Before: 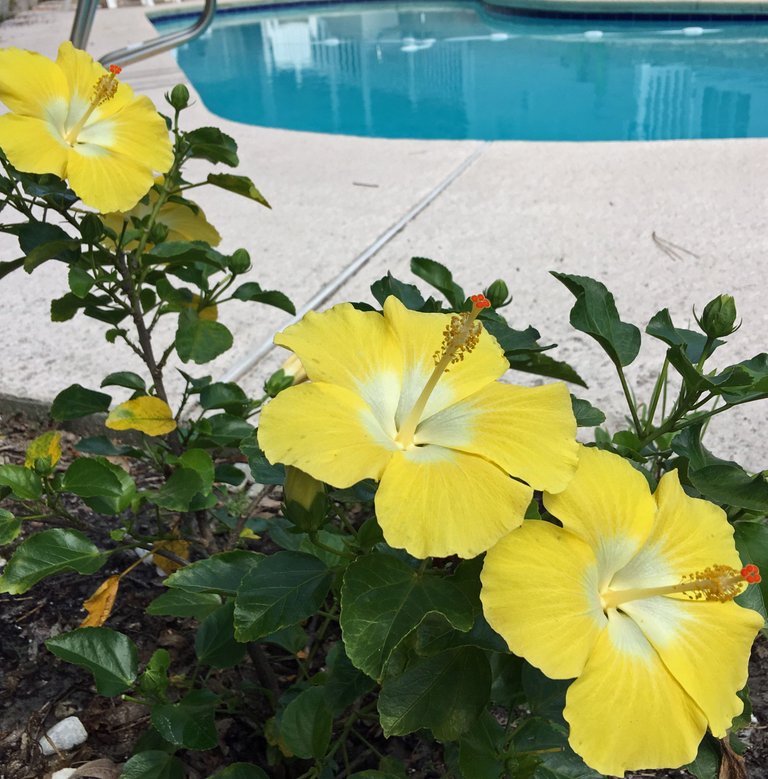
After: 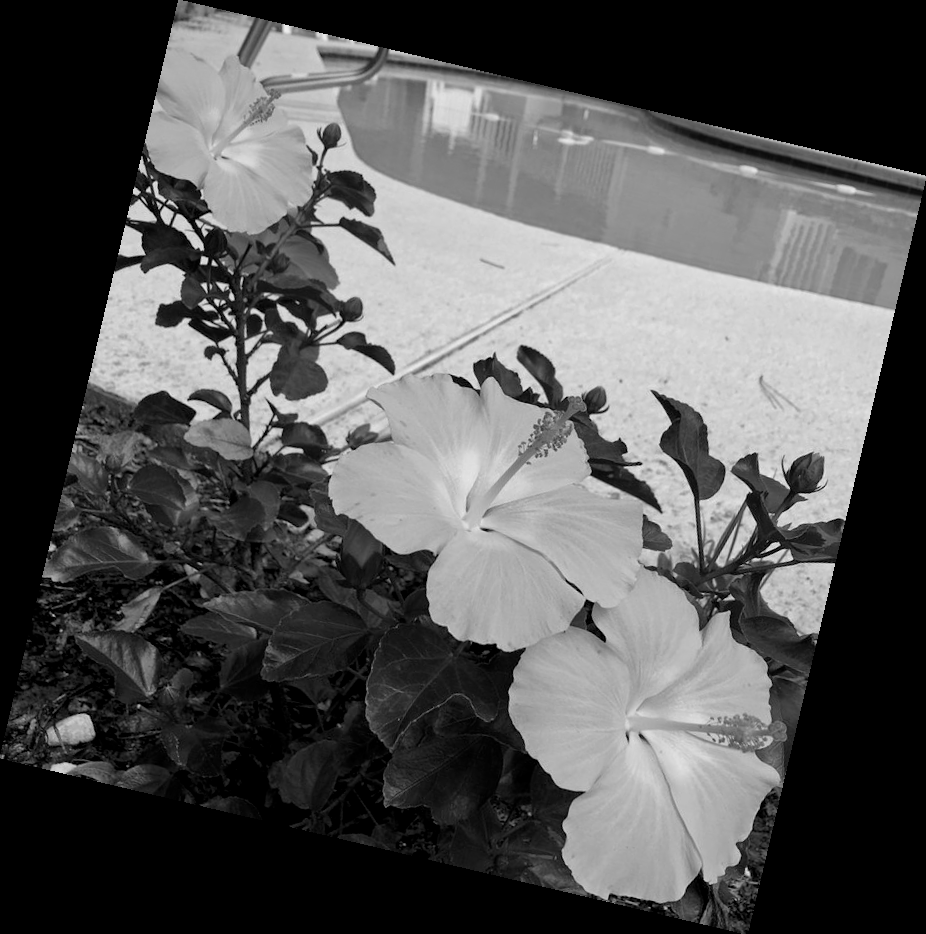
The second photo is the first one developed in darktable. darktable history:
rotate and perspective: rotation 13.27°, automatic cropping off
color calibration: output gray [0.22, 0.42, 0.37, 0], gray › normalize channels true, illuminant same as pipeline (D50), adaptation XYZ, x 0.346, y 0.359, gamut compression 0
exposure: black level correction 0.009, compensate highlight preservation false
